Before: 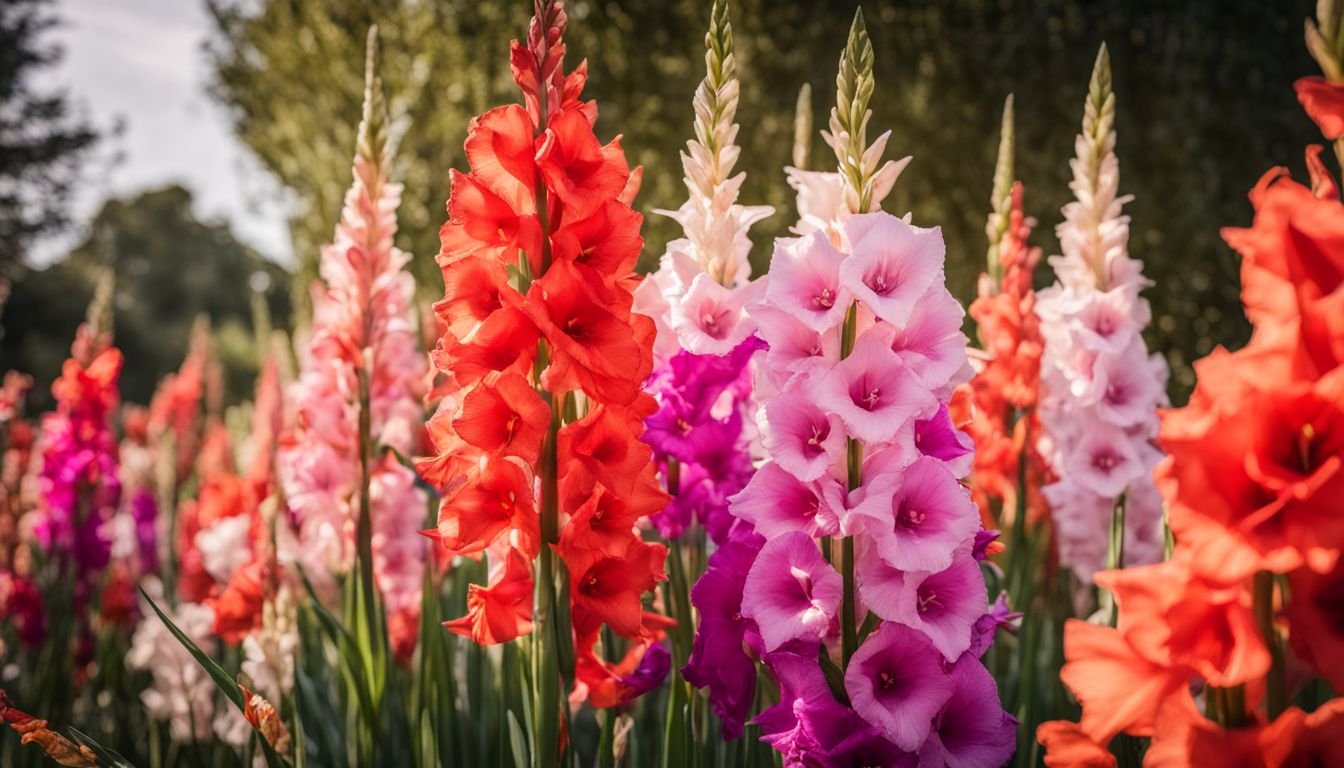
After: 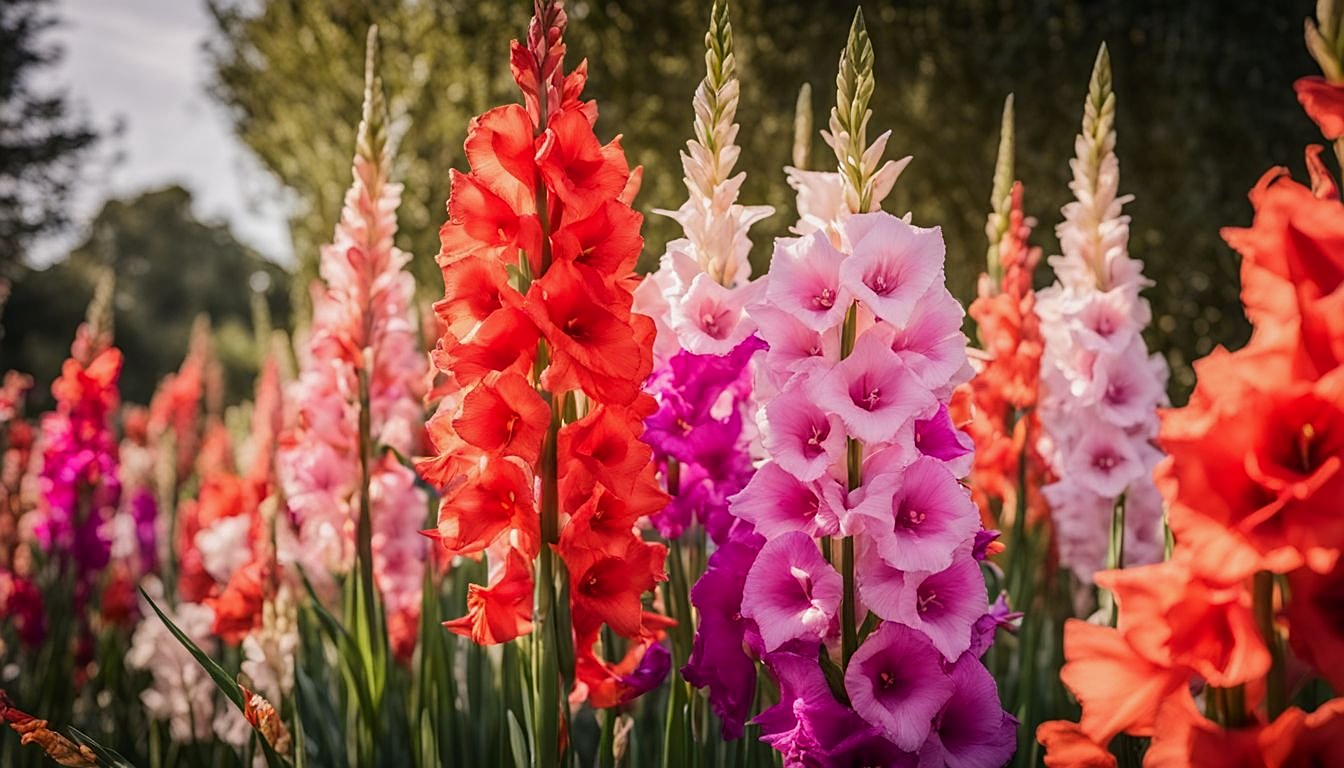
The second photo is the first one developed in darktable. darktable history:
sharpen: on, module defaults
shadows and highlights: shadows -20.52, white point adjustment -2.19, highlights -34.89, highlights color adjustment 78.57%
